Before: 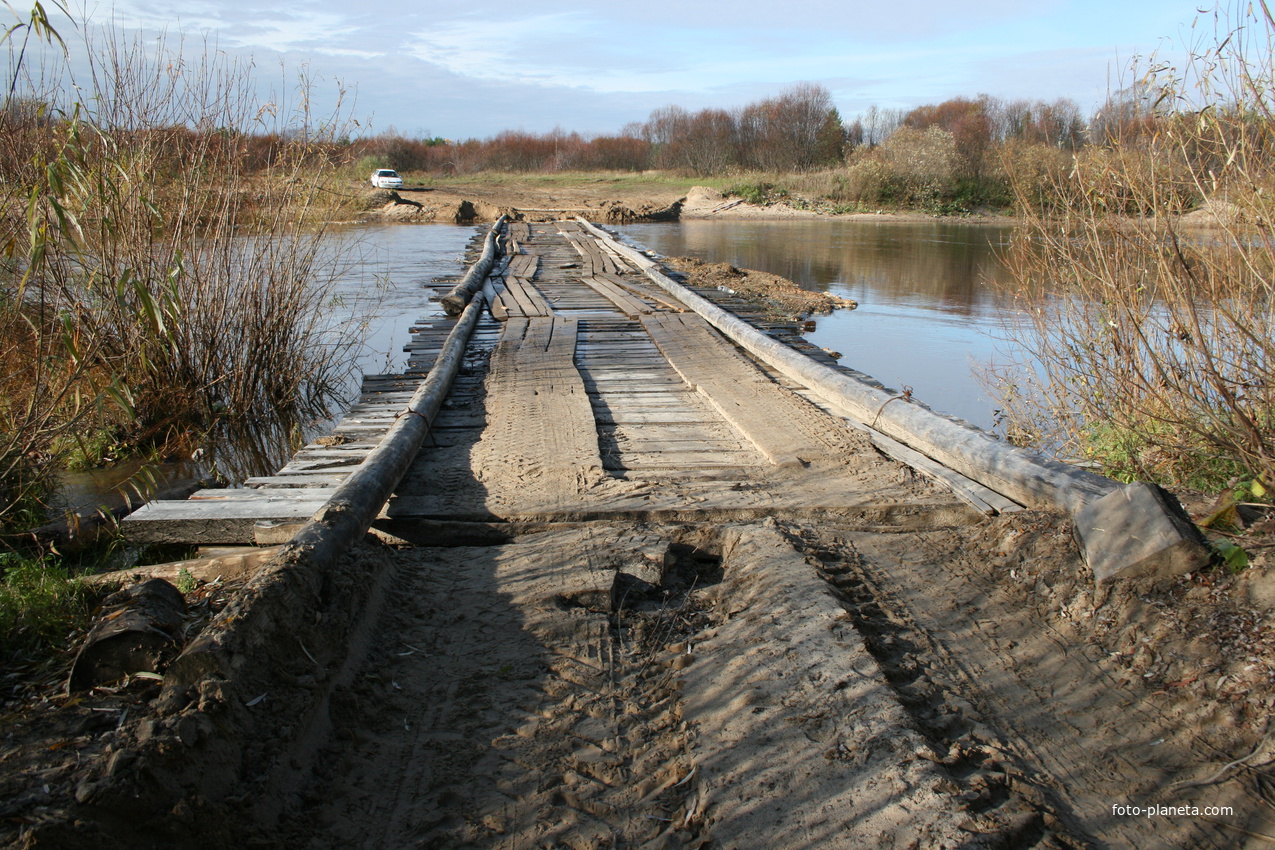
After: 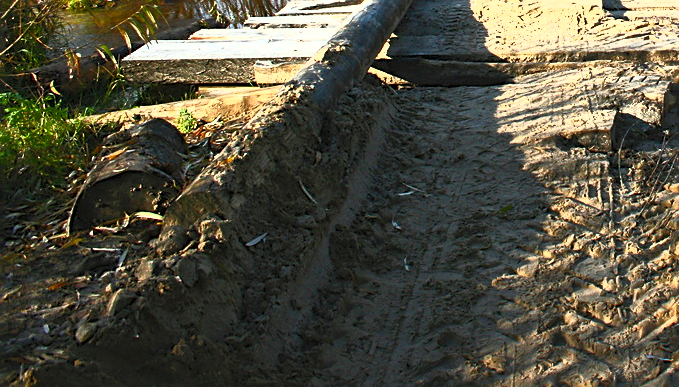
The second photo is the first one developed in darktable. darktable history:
sharpen: on, module defaults
local contrast: mode bilateral grid, contrast 20, coarseness 49, detail 149%, midtone range 0.2
contrast brightness saturation: contrast 0.986, brightness 0.998, saturation 0.984
crop and rotate: top 54.326%, right 46.739%, bottom 0.101%
